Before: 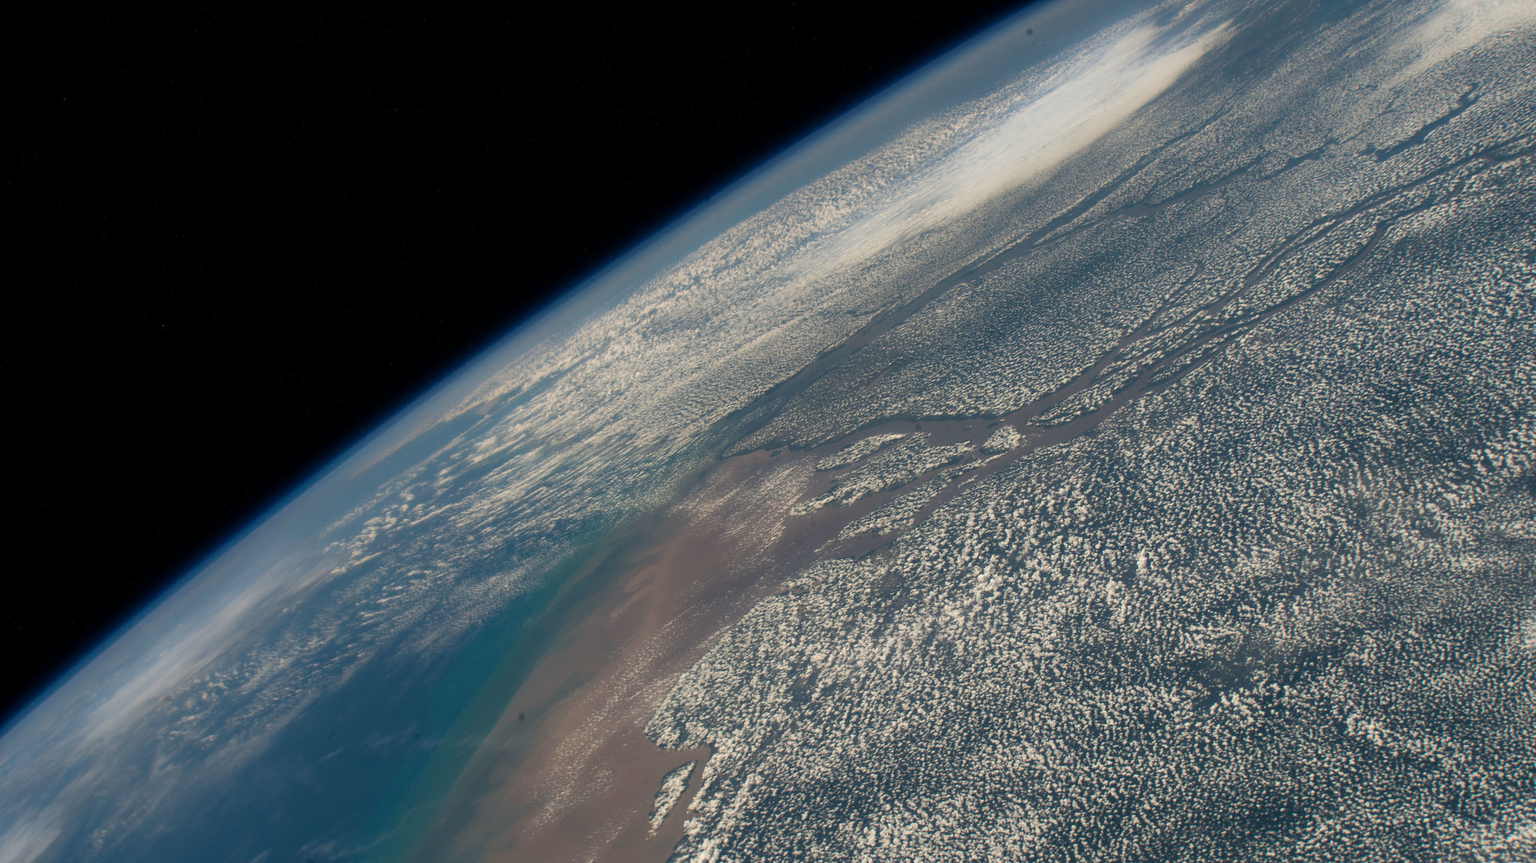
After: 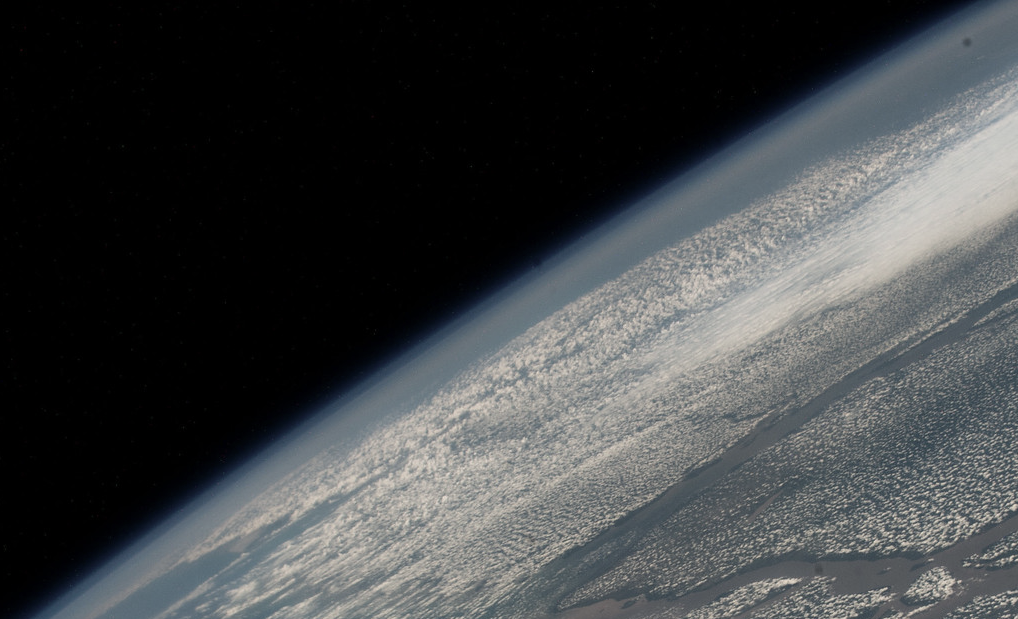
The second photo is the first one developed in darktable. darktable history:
crop: left 19.82%, right 30.441%, bottom 46.162%
color correction: highlights b* 0.01, saturation 0.578
